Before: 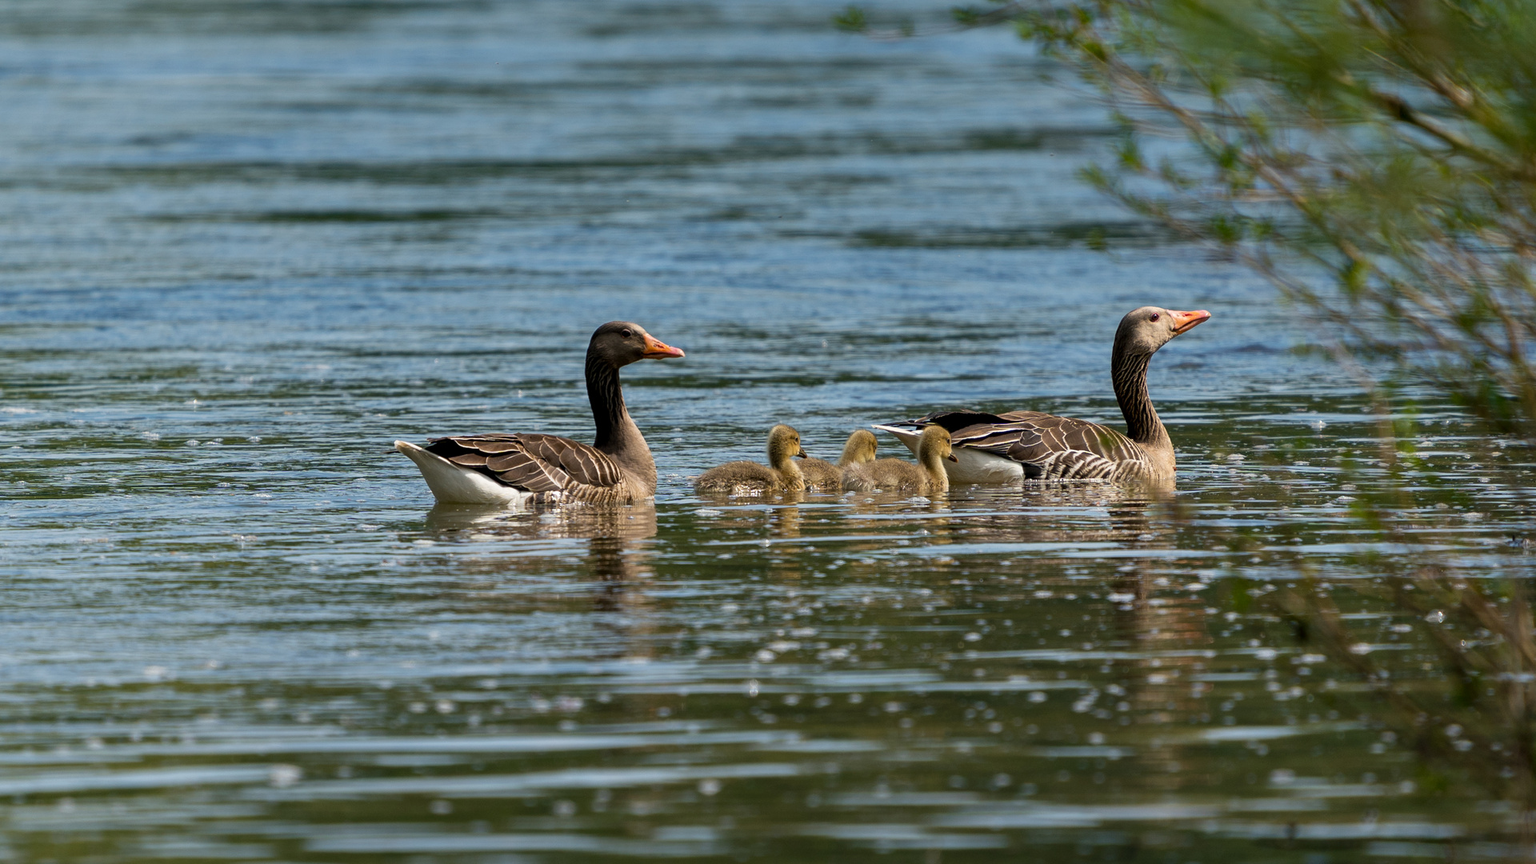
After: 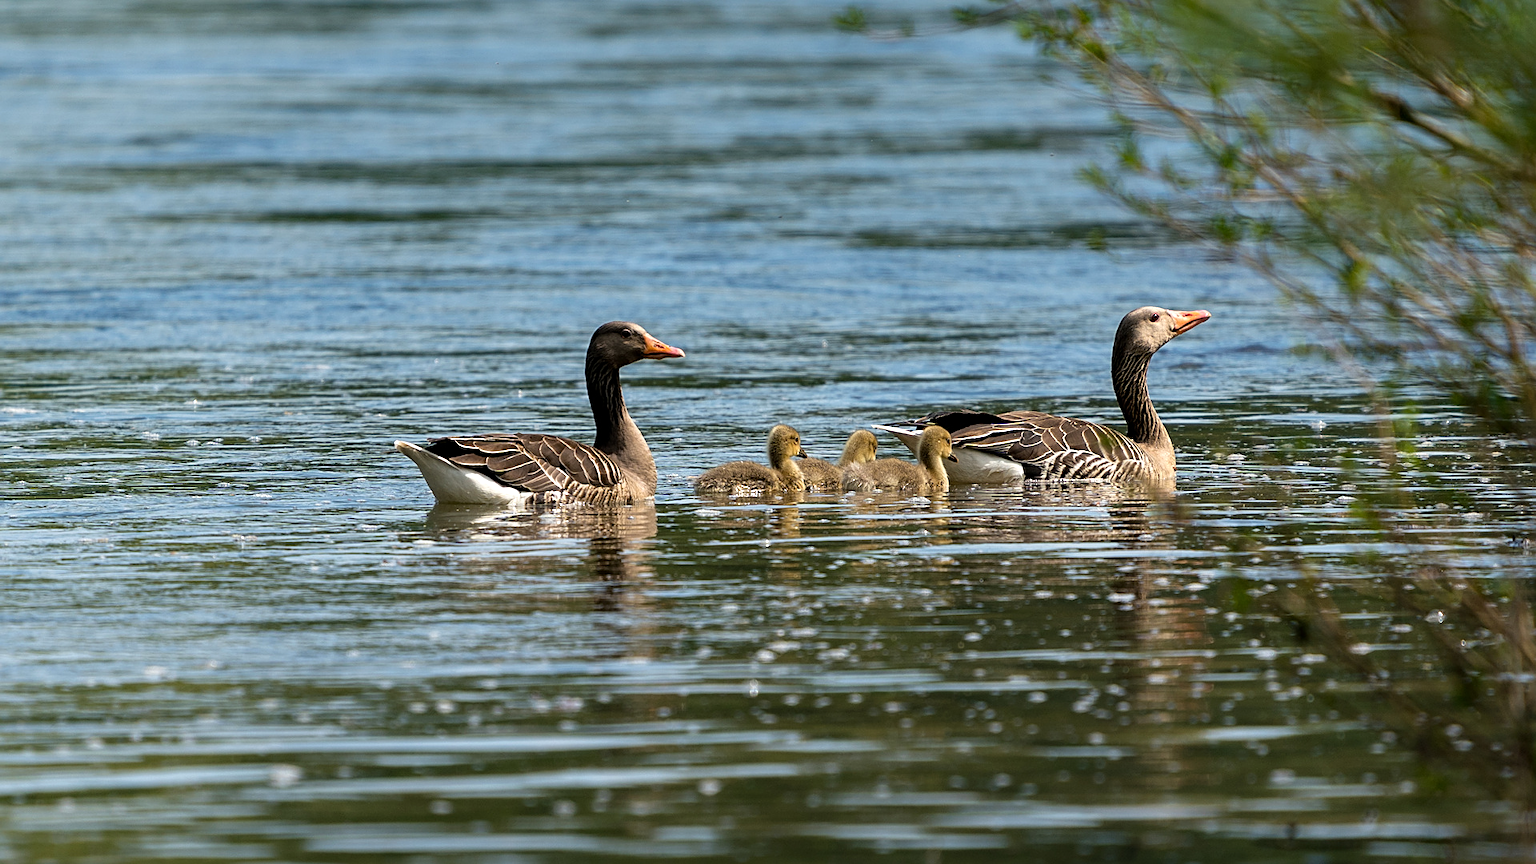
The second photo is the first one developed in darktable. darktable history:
sharpen: on, module defaults
tone equalizer: -8 EV -0.385 EV, -7 EV -0.407 EV, -6 EV -0.317 EV, -5 EV -0.261 EV, -3 EV 0.212 EV, -2 EV 0.358 EV, -1 EV 0.4 EV, +0 EV 0.4 EV, mask exposure compensation -0.488 EV
